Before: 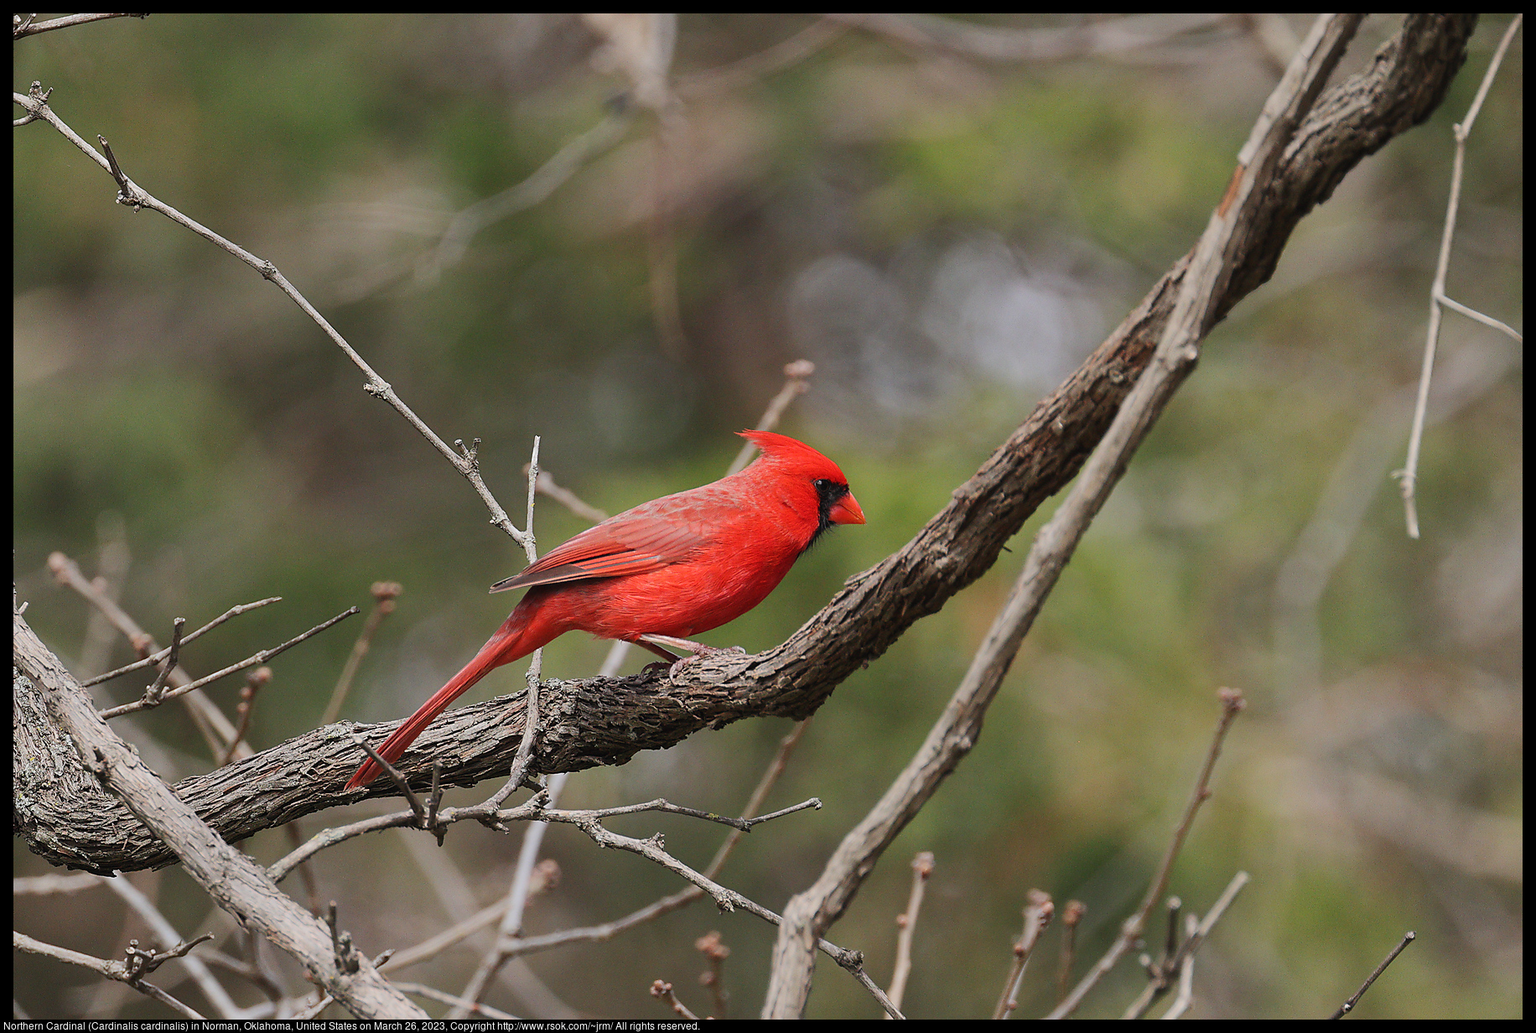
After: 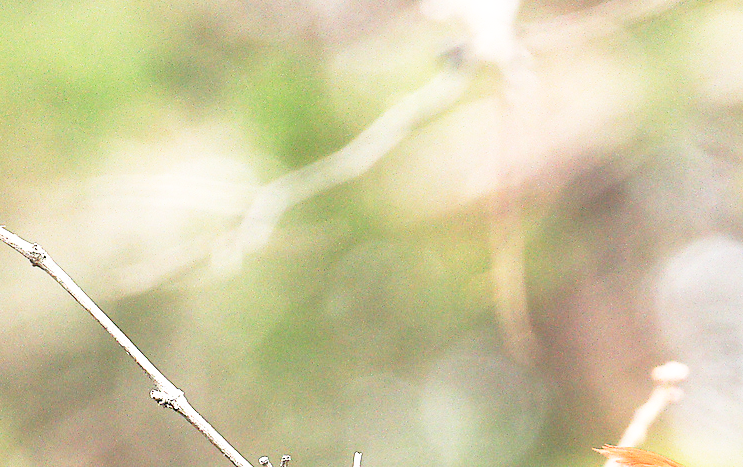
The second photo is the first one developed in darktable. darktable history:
exposure: black level correction 0, exposure 1.379 EV, compensate exposure bias true, compensate highlight preservation false
crop: left 15.452%, top 5.459%, right 43.956%, bottom 56.62%
base curve: curves: ch0 [(0, 0) (0.012, 0.01) (0.073, 0.168) (0.31, 0.711) (0.645, 0.957) (1, 1)], preserve colors none
